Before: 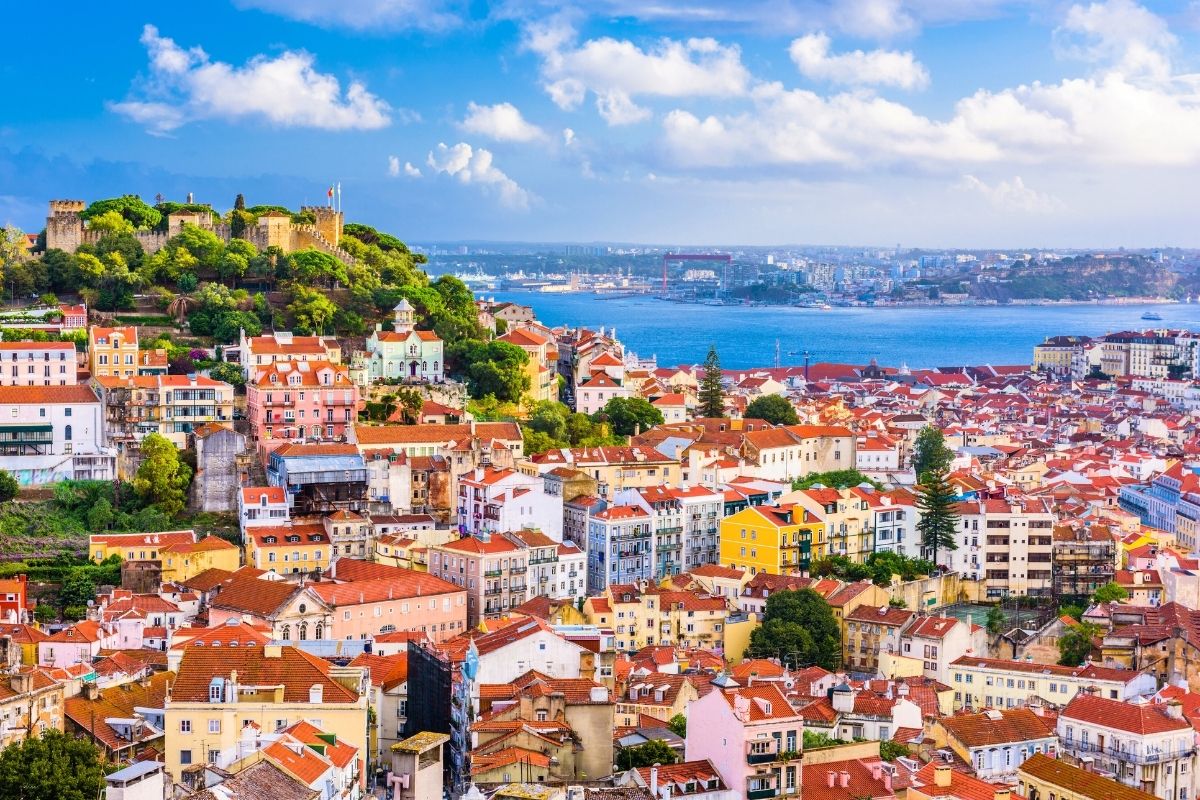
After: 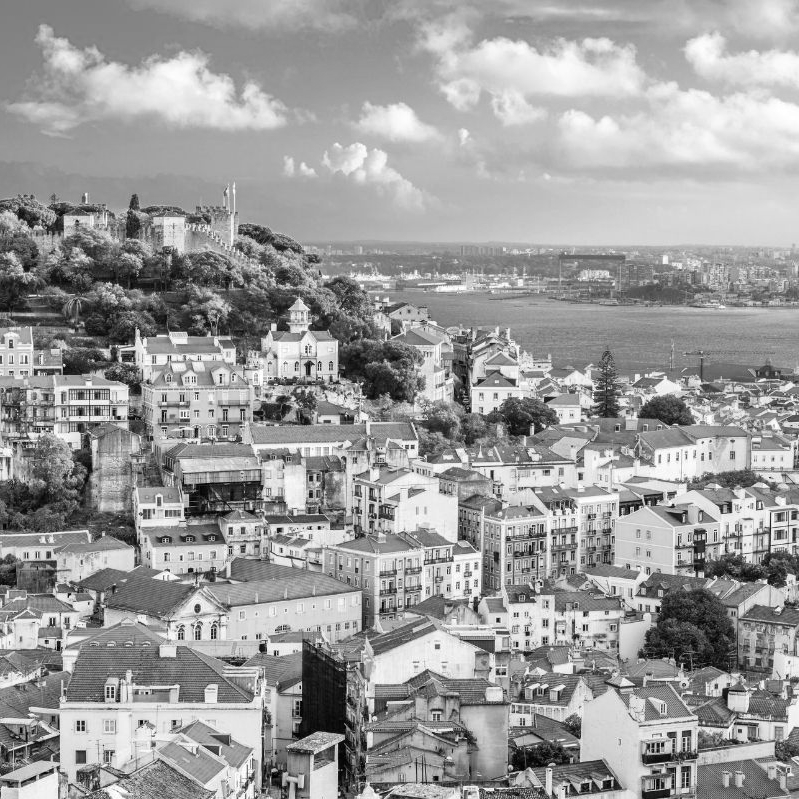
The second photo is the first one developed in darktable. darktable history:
monochrome: on, module defaults
white balance: red 1.123, blue 0.83
tone equalizer: on, module defaults
crop and rotate: left 8.786%, right 24.548%
